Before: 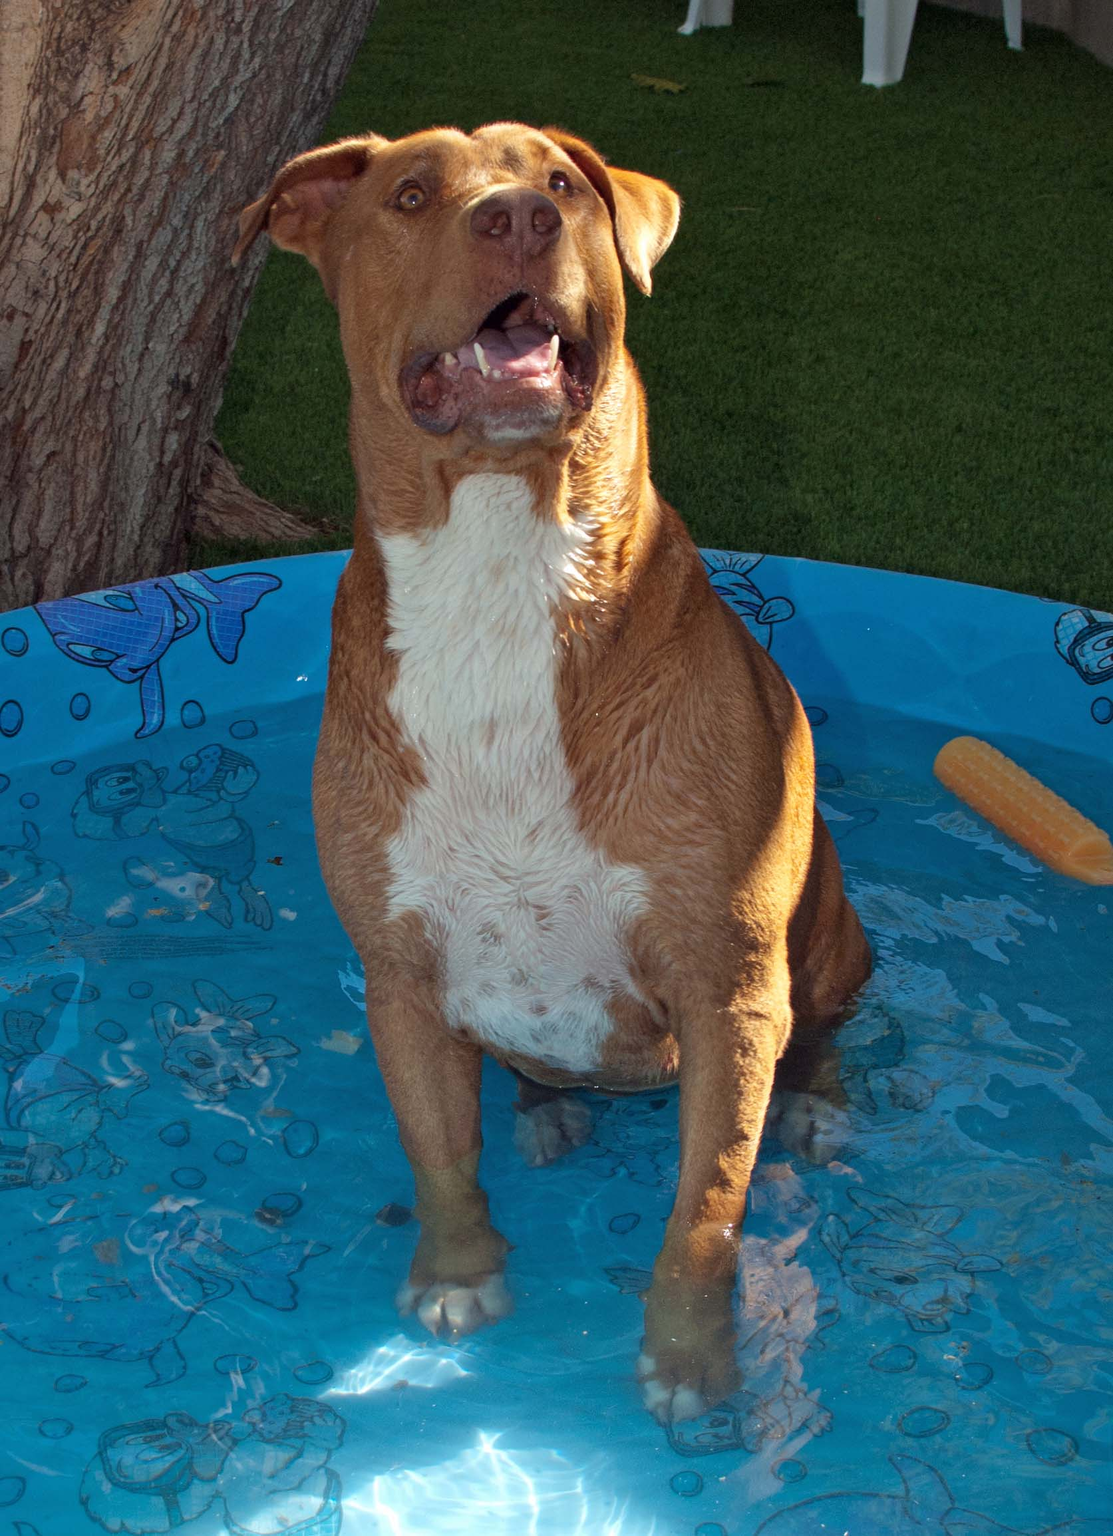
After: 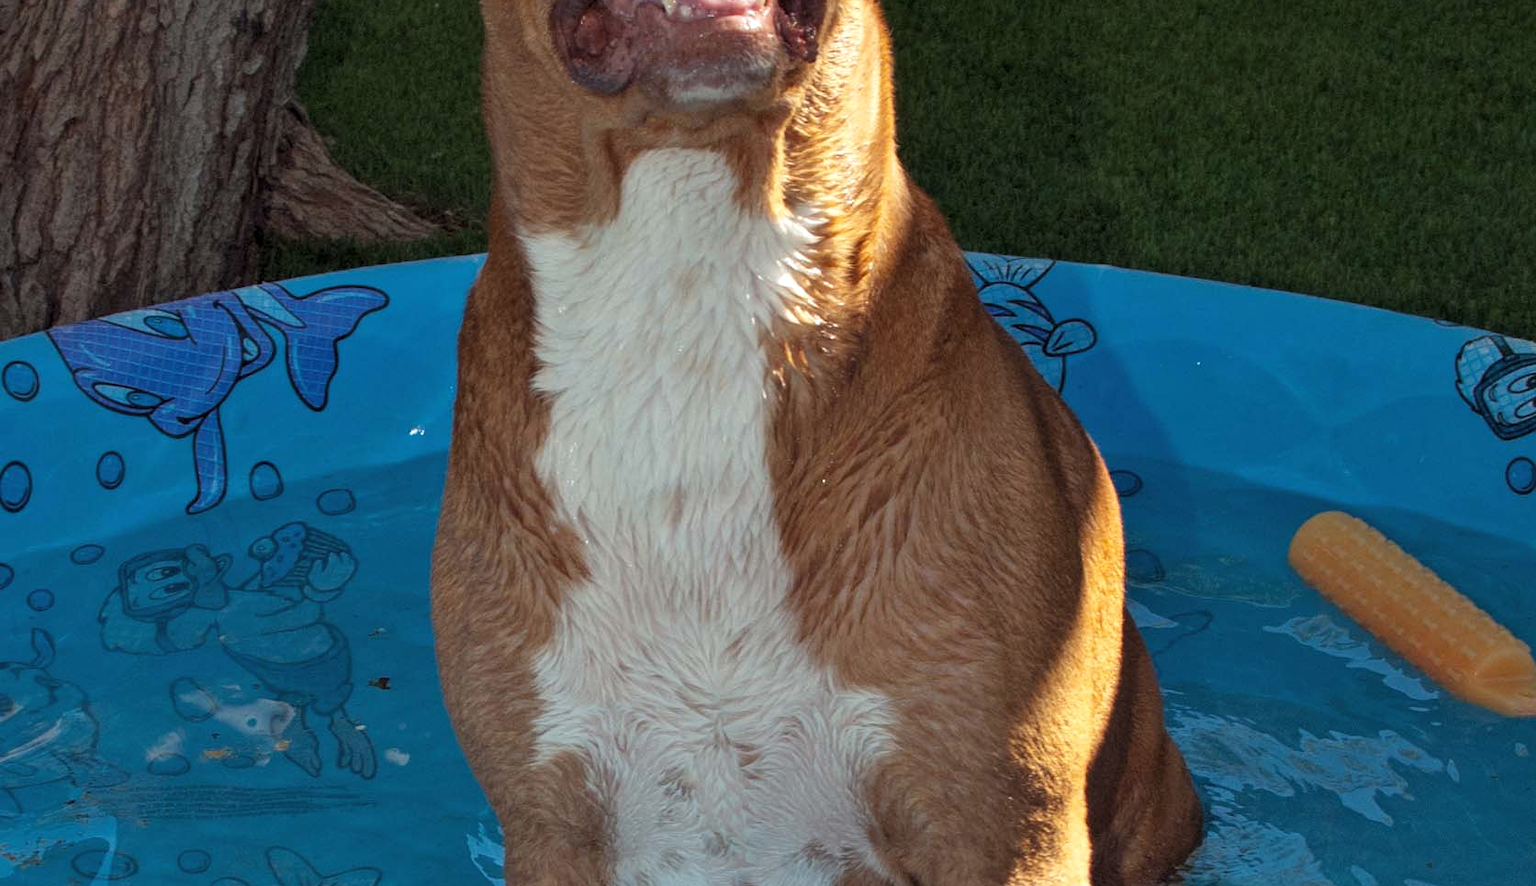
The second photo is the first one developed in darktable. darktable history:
crop and rotate: top 23.84%, bottom 34.294%
levels: levels [0.026, 0.507, 0.987]
